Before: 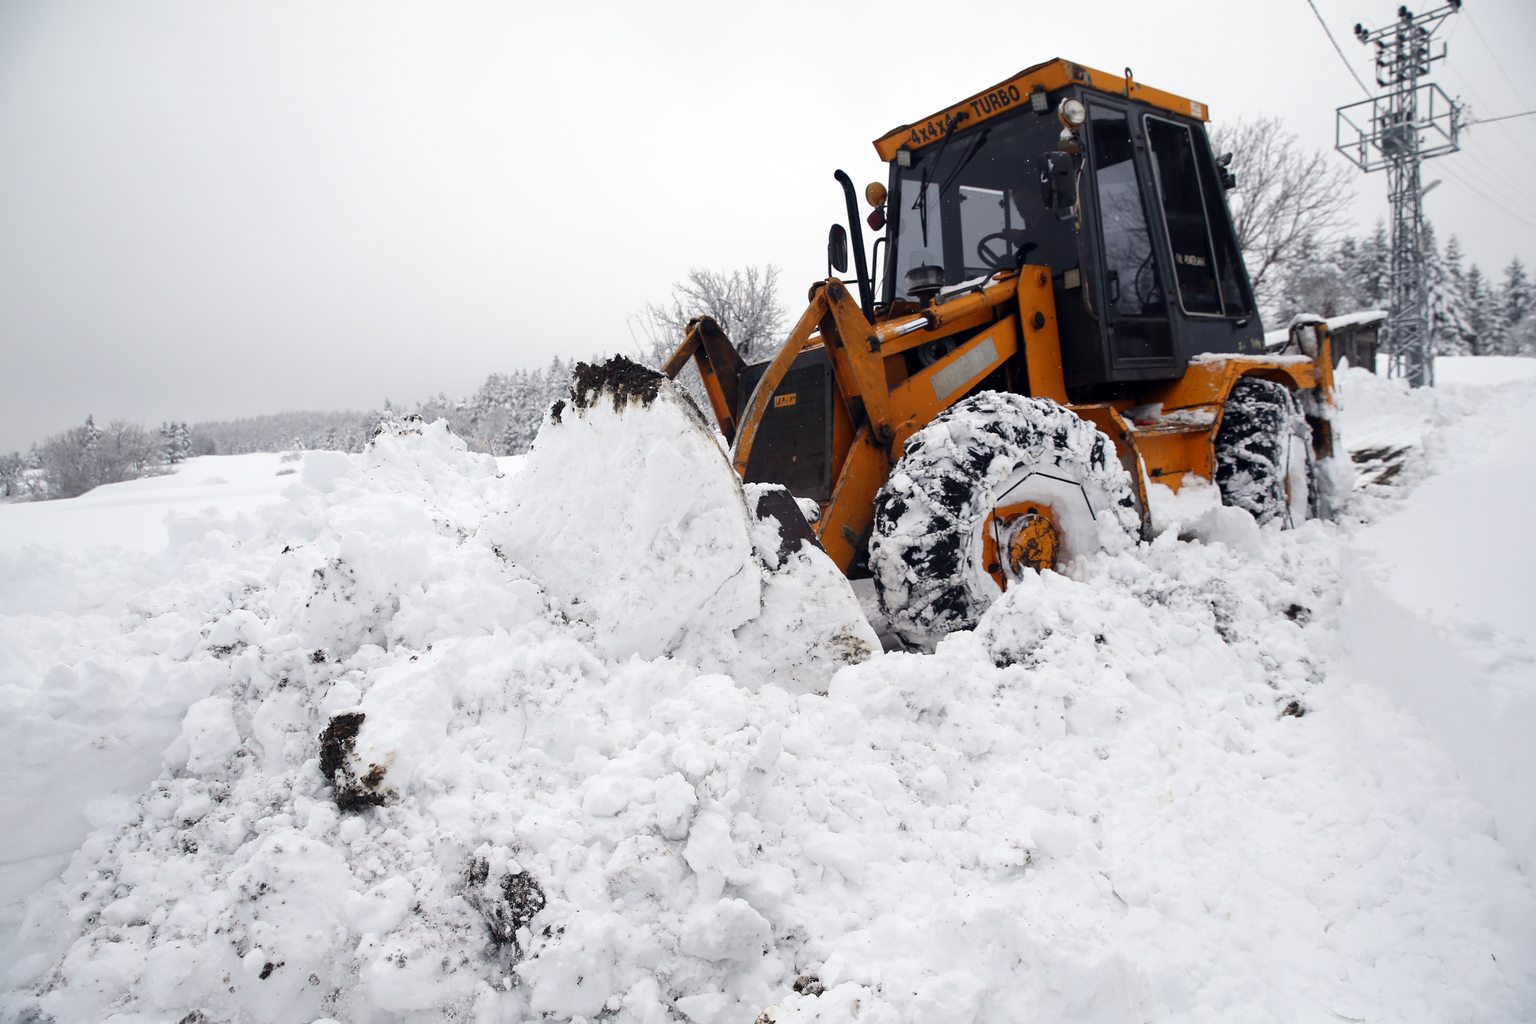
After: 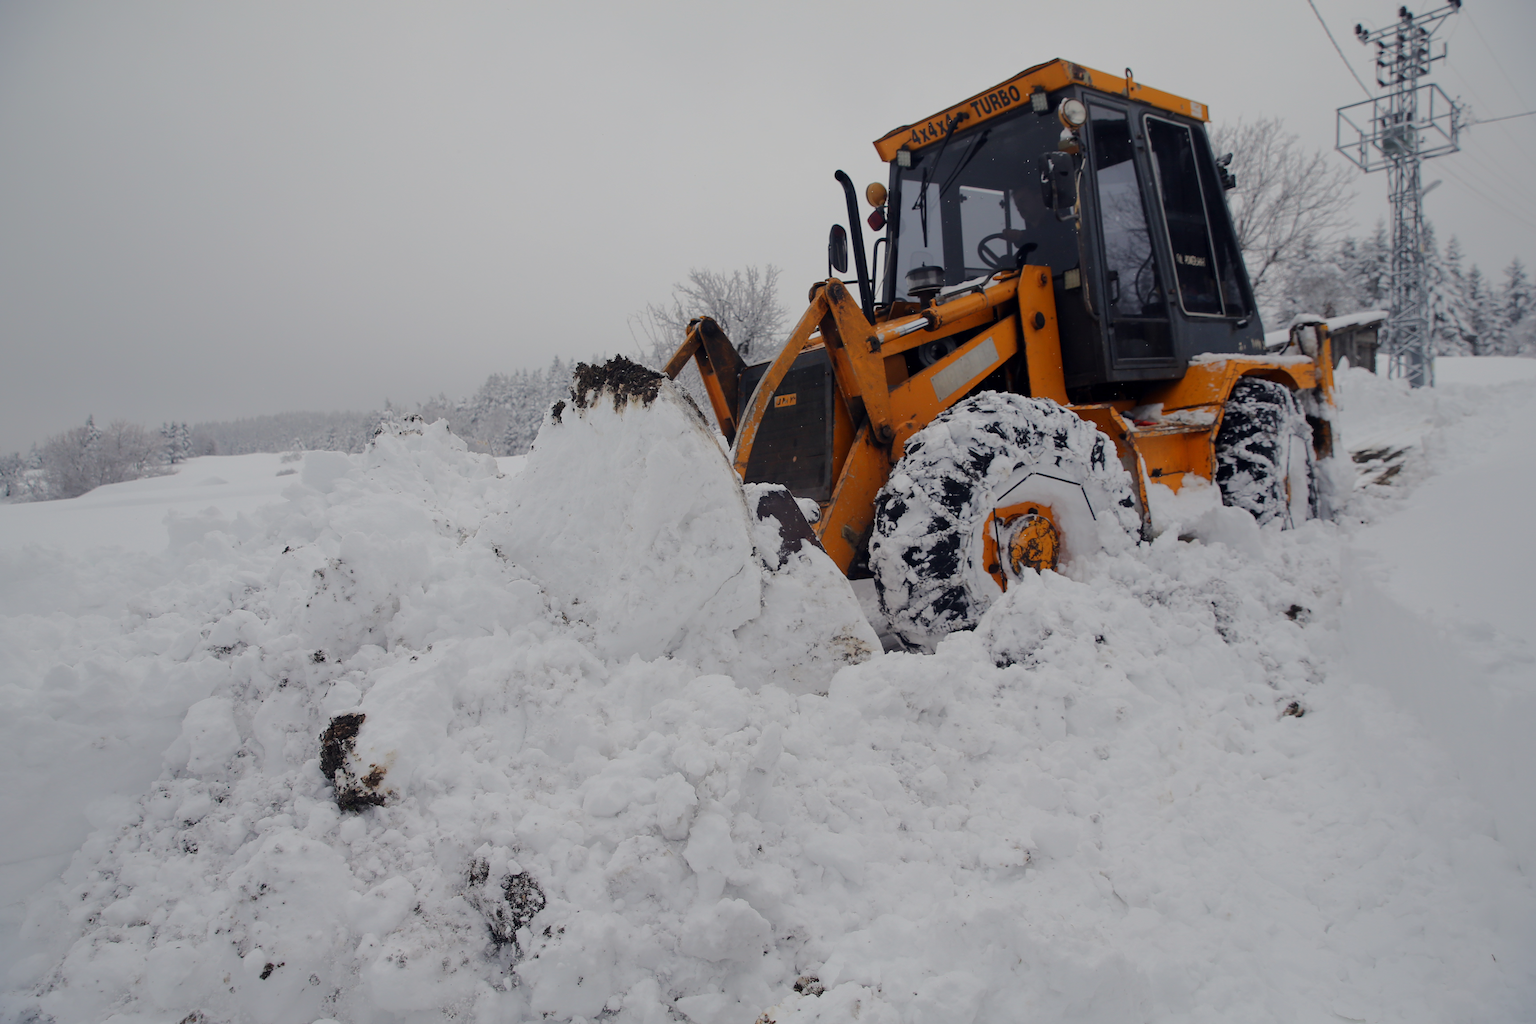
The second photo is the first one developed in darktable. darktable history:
tone equalizer: -8 EV -0.029 EV, -7 EV 0.016 EV, -6 EV -0.007 EV, -5 EV 0.004 EV, -4 EV -0.034 EV, -3 EV -0.239 EV, -2 EV -0.661 EV, -1 EV -0.976 EV, +0 EV -0.948 EV, edges refinement/feathering 500, mask exposure compensation -1.57 EV, preserve details no
